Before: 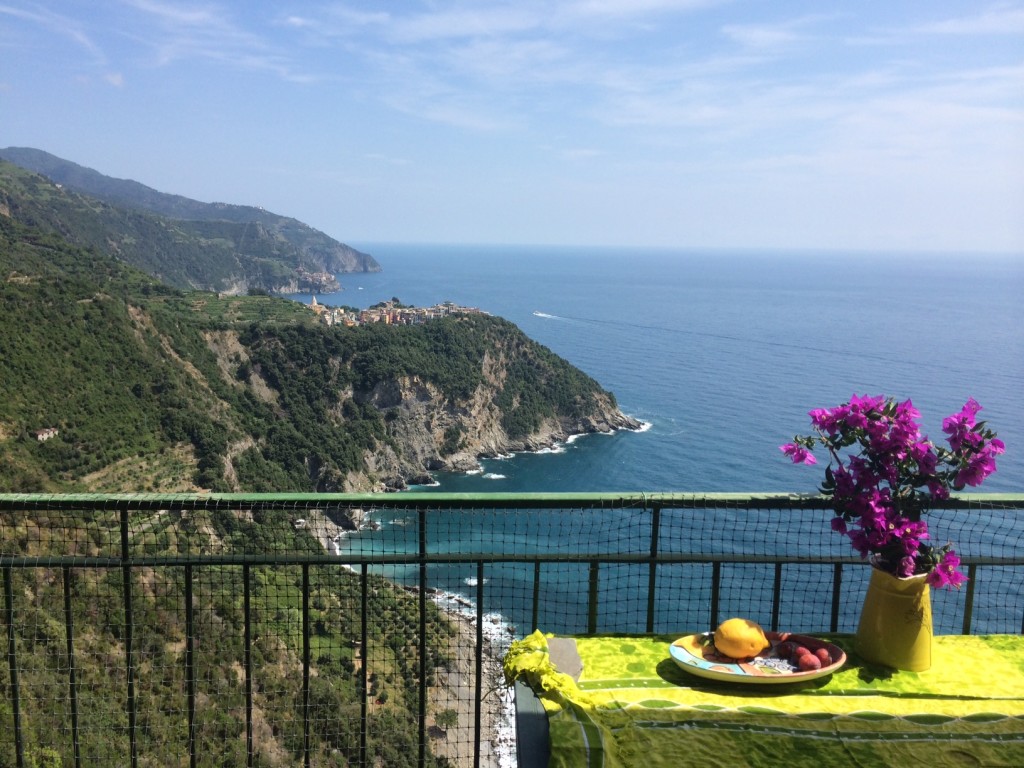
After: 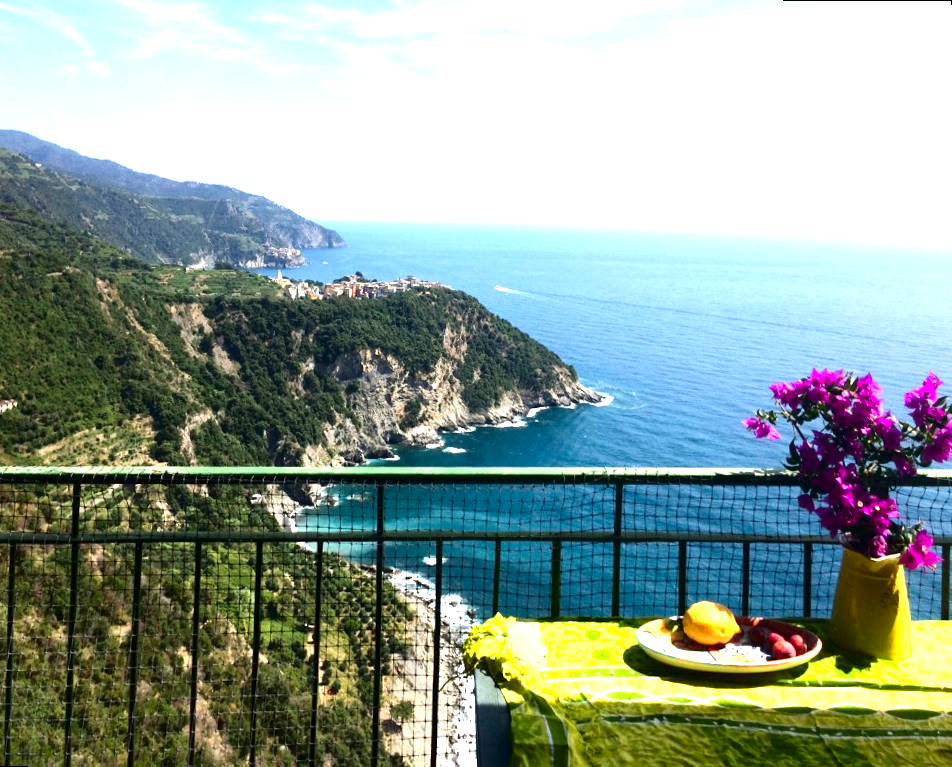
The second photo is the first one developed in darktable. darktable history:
exposure: black level correction 0.001, exposure 1.3 EV, compensate highlight preservation false
contrast brightness saturation: contrast 0.1, brightness -0.26, saturation 0.14
rotate and perspective: rotation 0.215°, lens shift (vertical) -0.139, crop left 0.069, crop right 0.939, crop top 0.002, crop bottom 0.996
